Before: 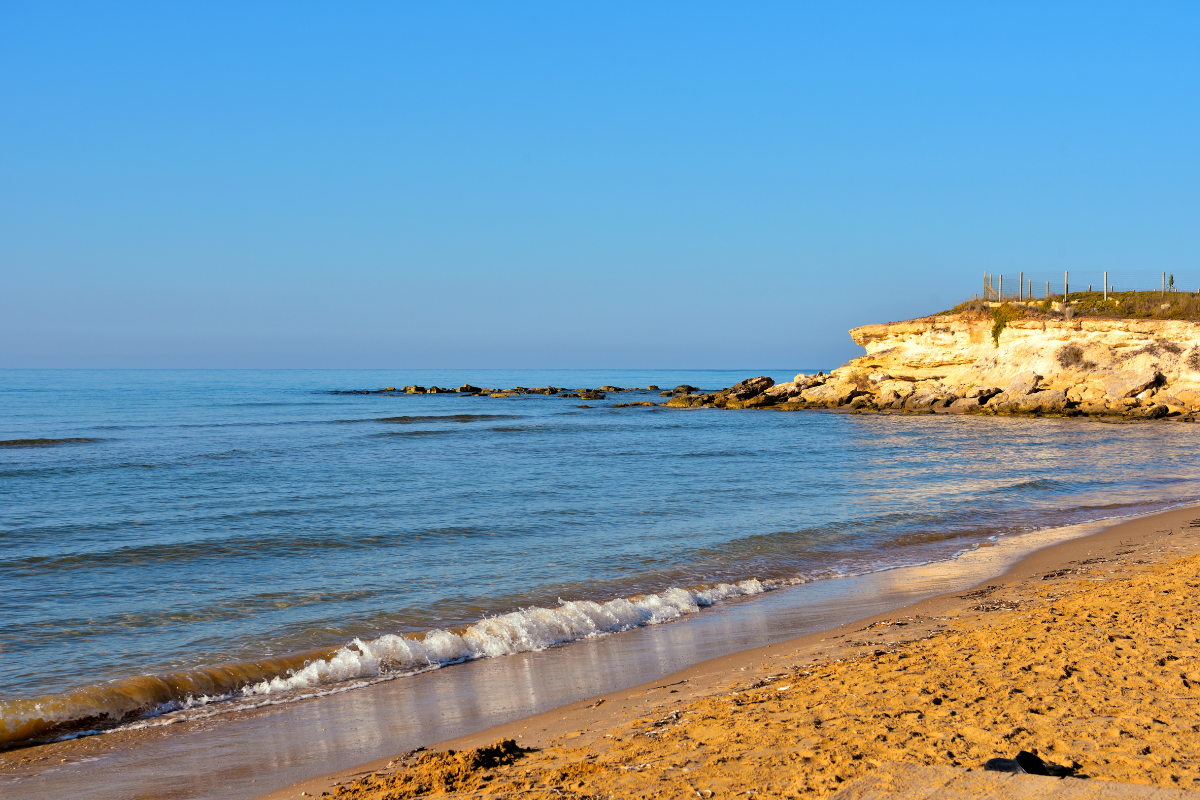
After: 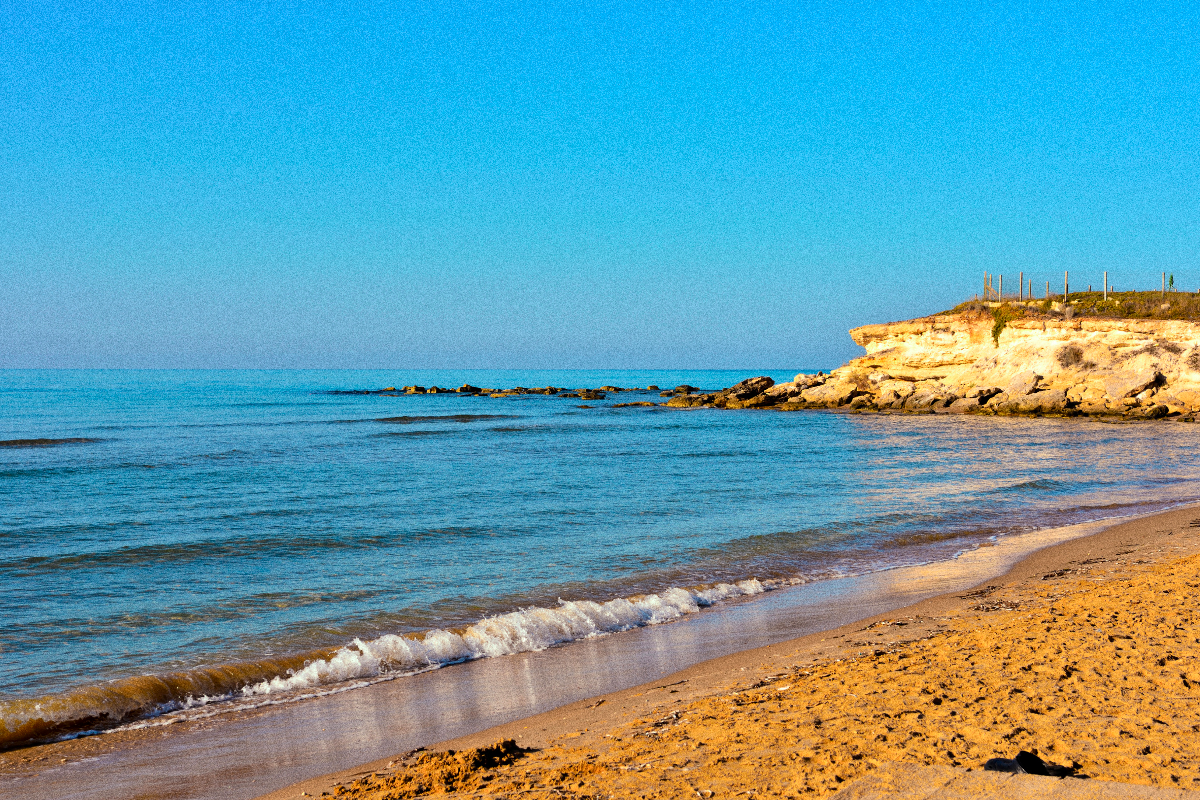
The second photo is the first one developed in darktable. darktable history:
tone curve: curves: ch0 [(0, 0) (0.183, 0.152) (0.571, 0.594) (1, 1)]; ch1 [(0, 0) (0.394, 0.307) (0.5, 0.5) (0.586, 0.597) (0.625, 0.647) (1, 1)]; ch2 [(0, 0) (0.5, 0.5) (0.604, 0.616) (1, 1)], color space Lab, independent channels, preserve colors none
grain: coarseness 0.09 ISO, strength 40%
